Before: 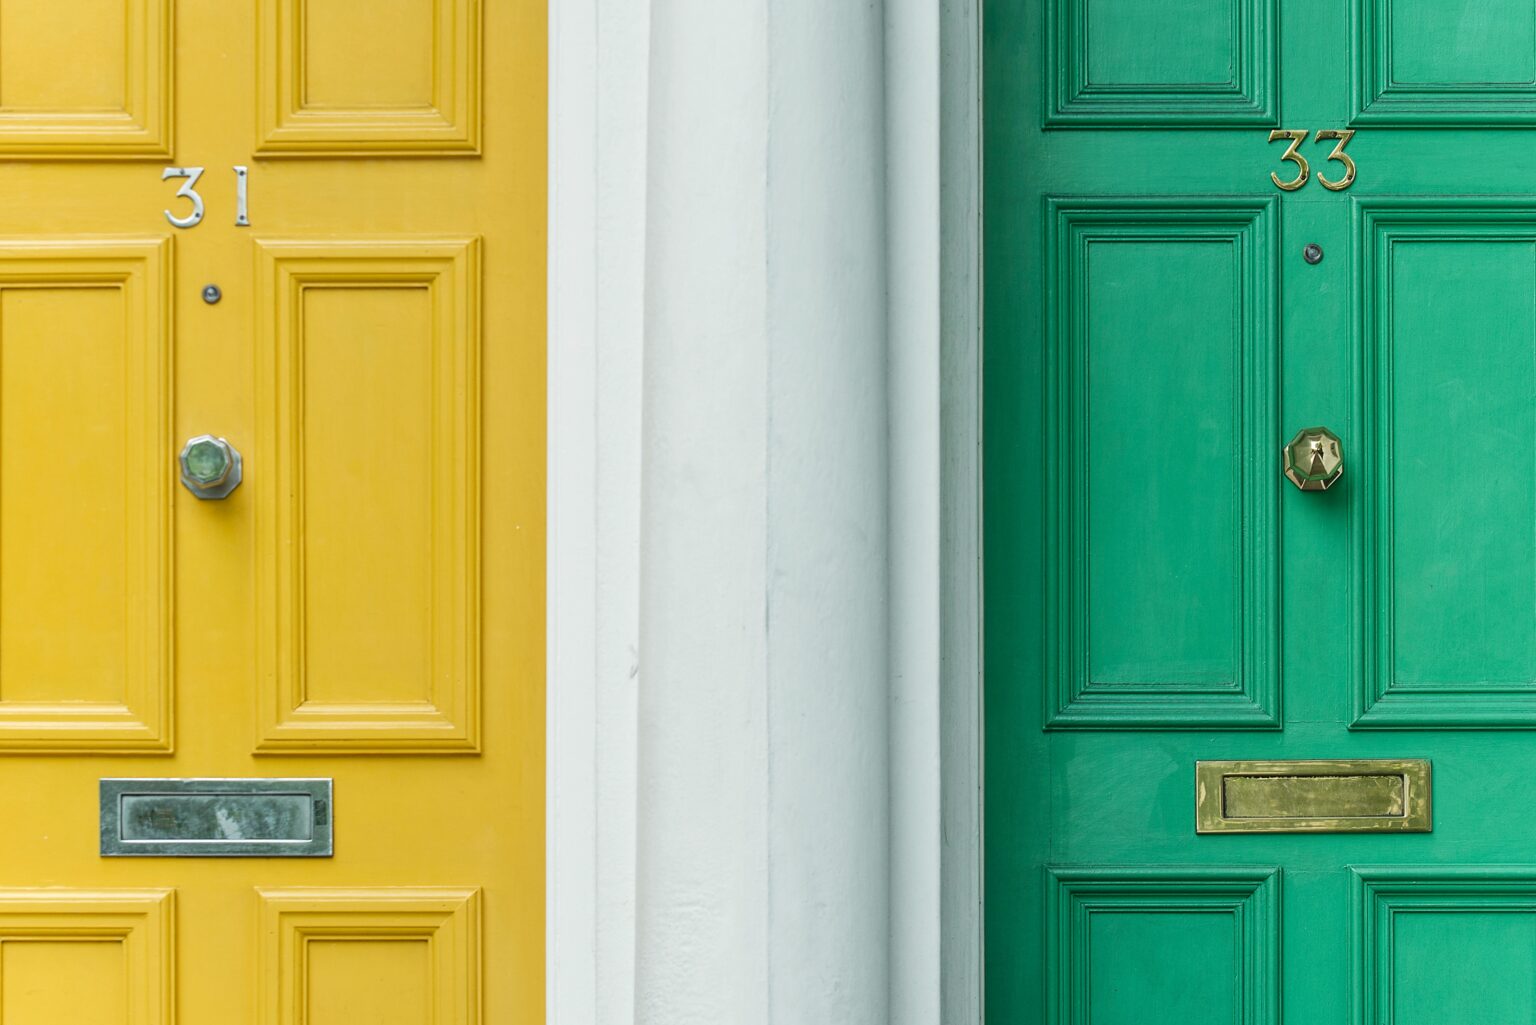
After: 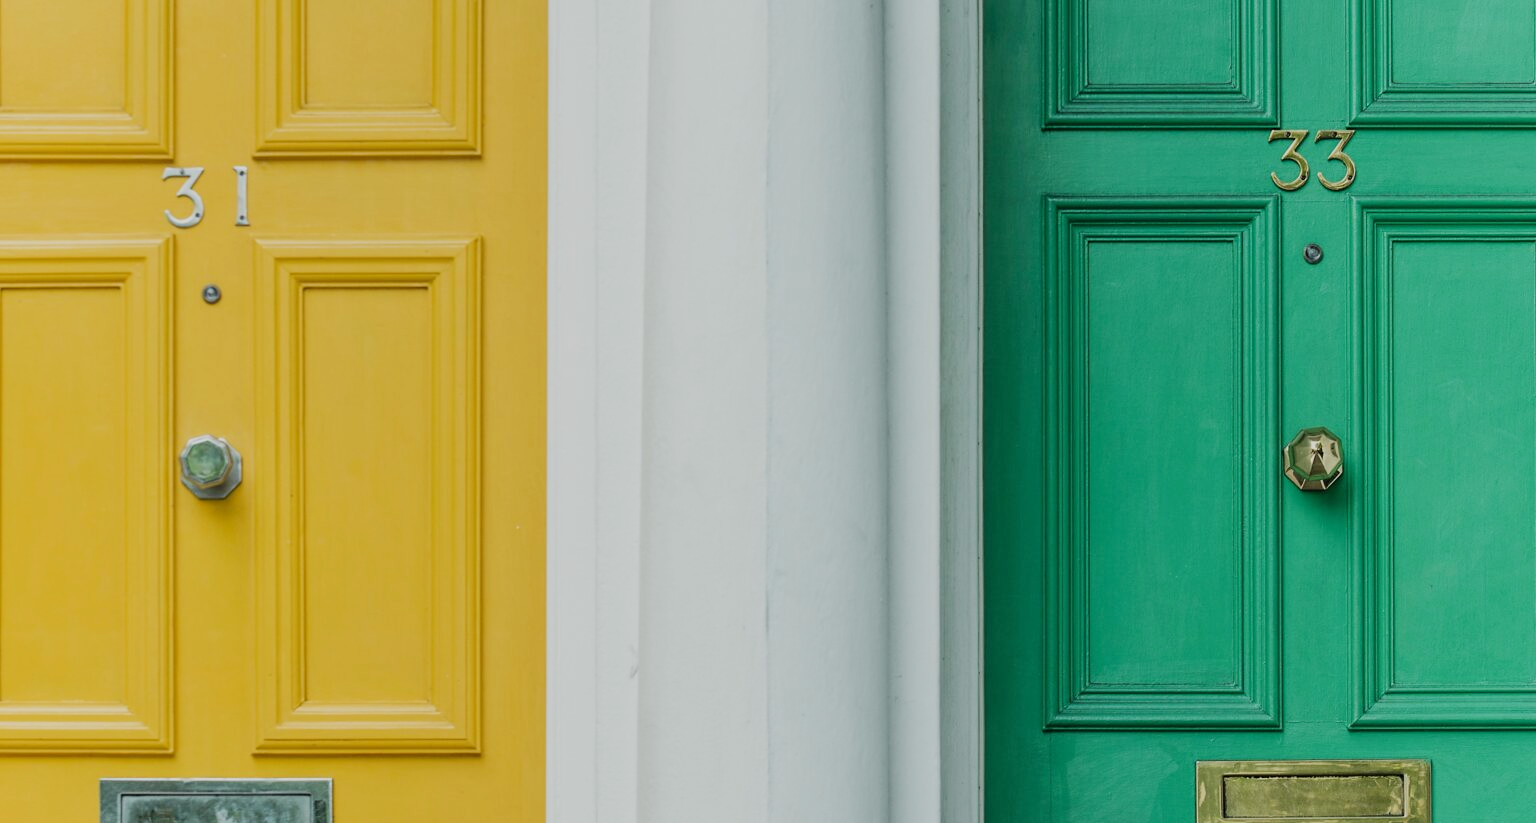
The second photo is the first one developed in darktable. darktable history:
filmic rgb: black relative exposure -7.65 EV, white relative exposure 4.56 EV, hardness 3.61
crop: bottom 19.644%
